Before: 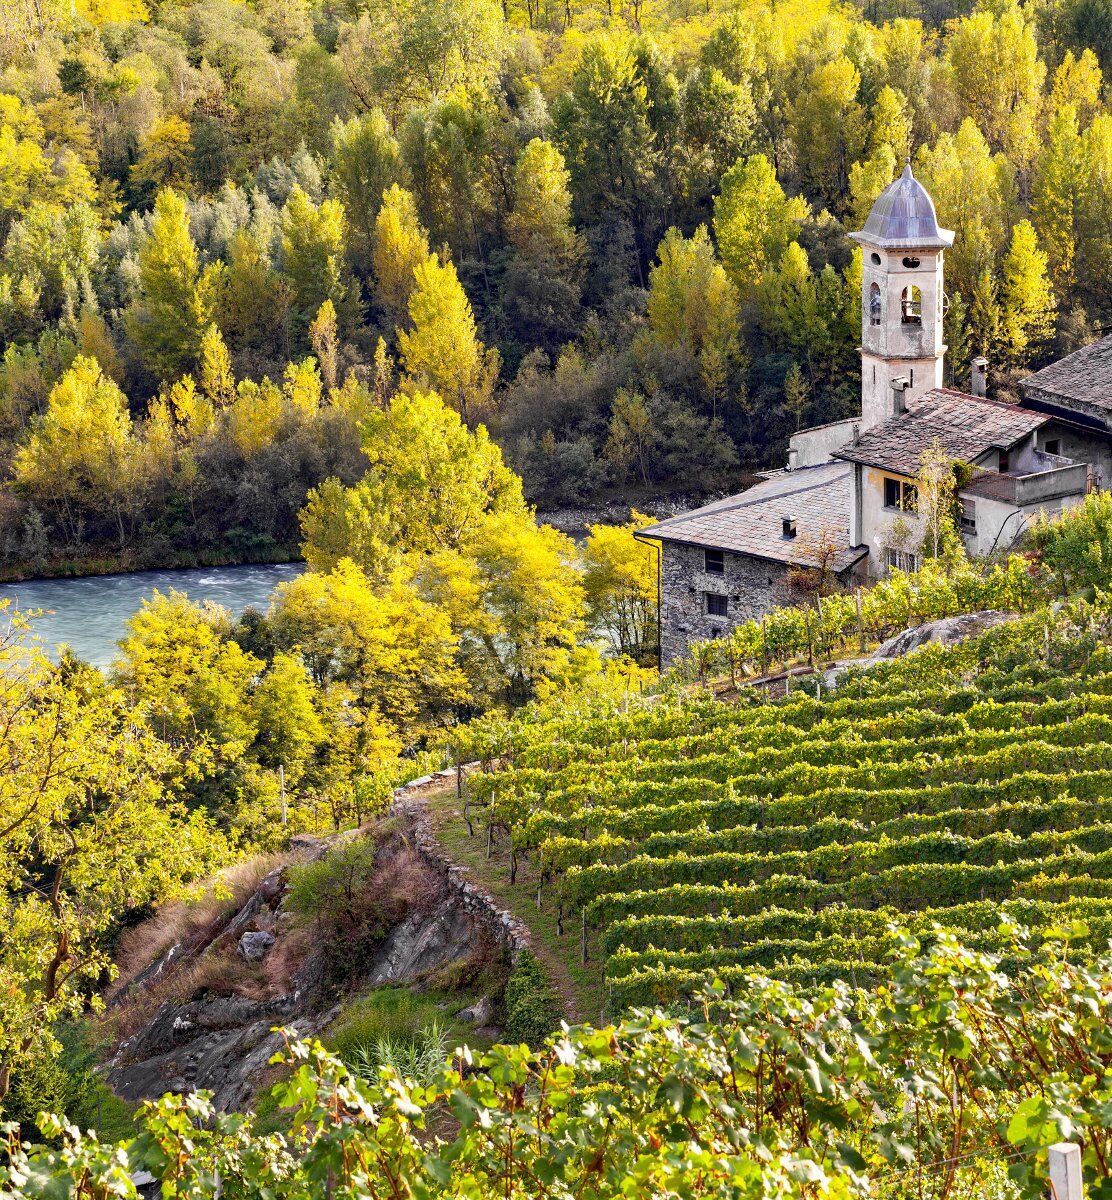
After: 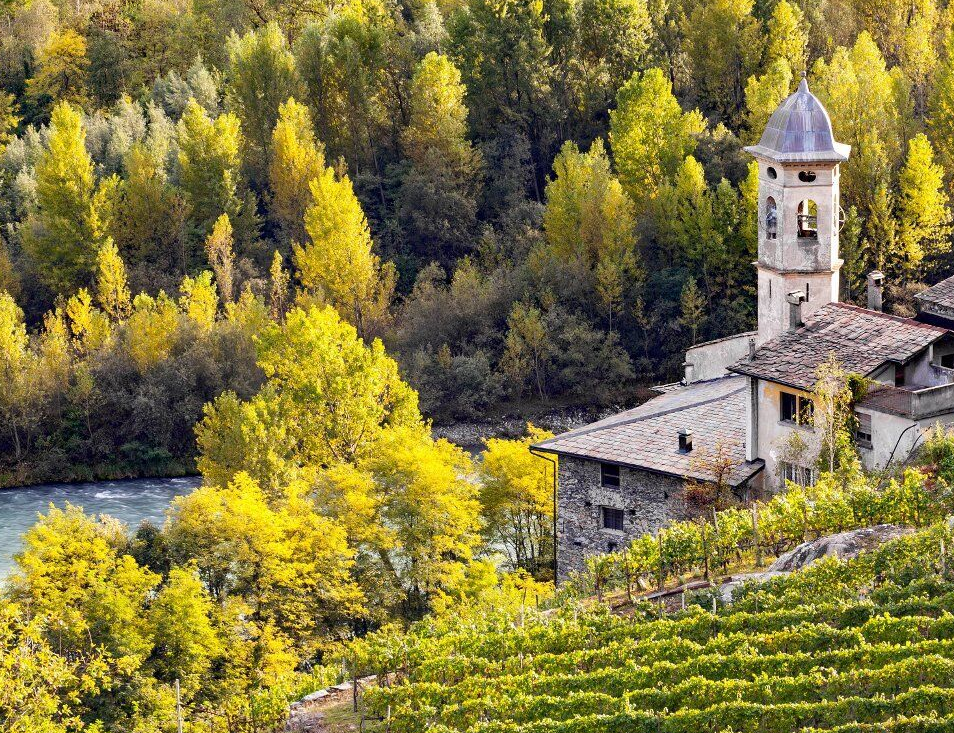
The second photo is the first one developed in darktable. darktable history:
crop and rotate: left 9.355%, top 7.204%, right 4.845%, bottom 31.705%
